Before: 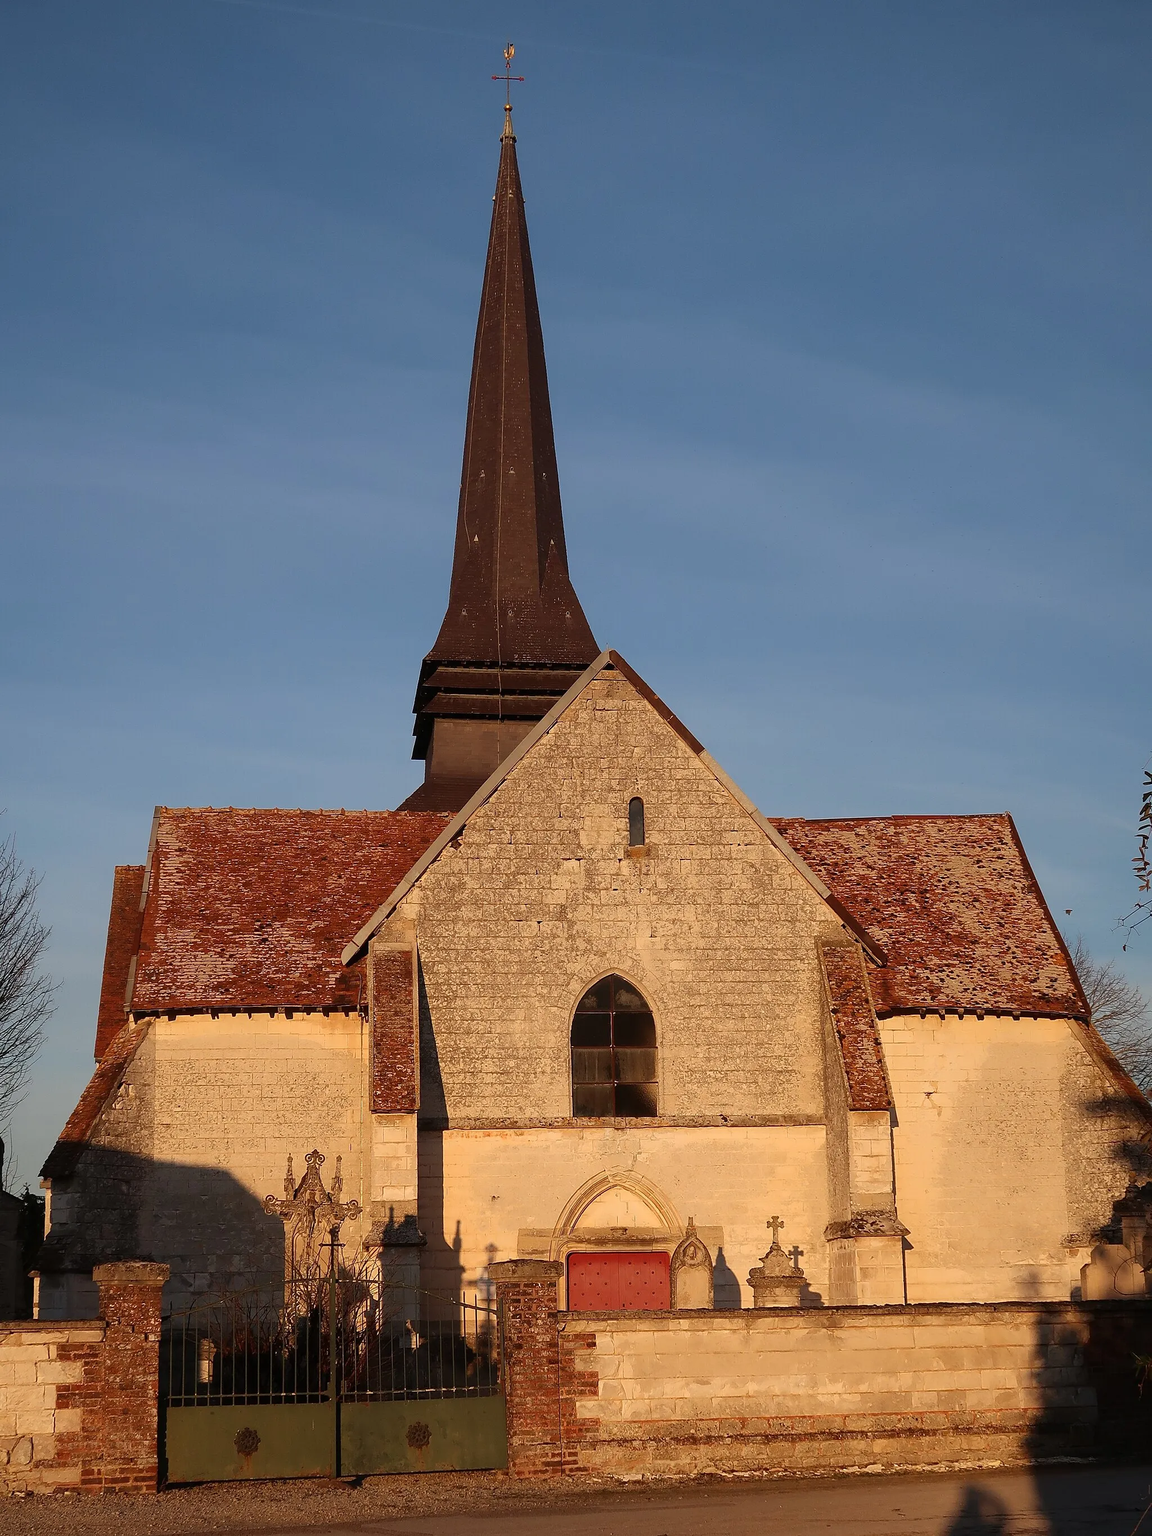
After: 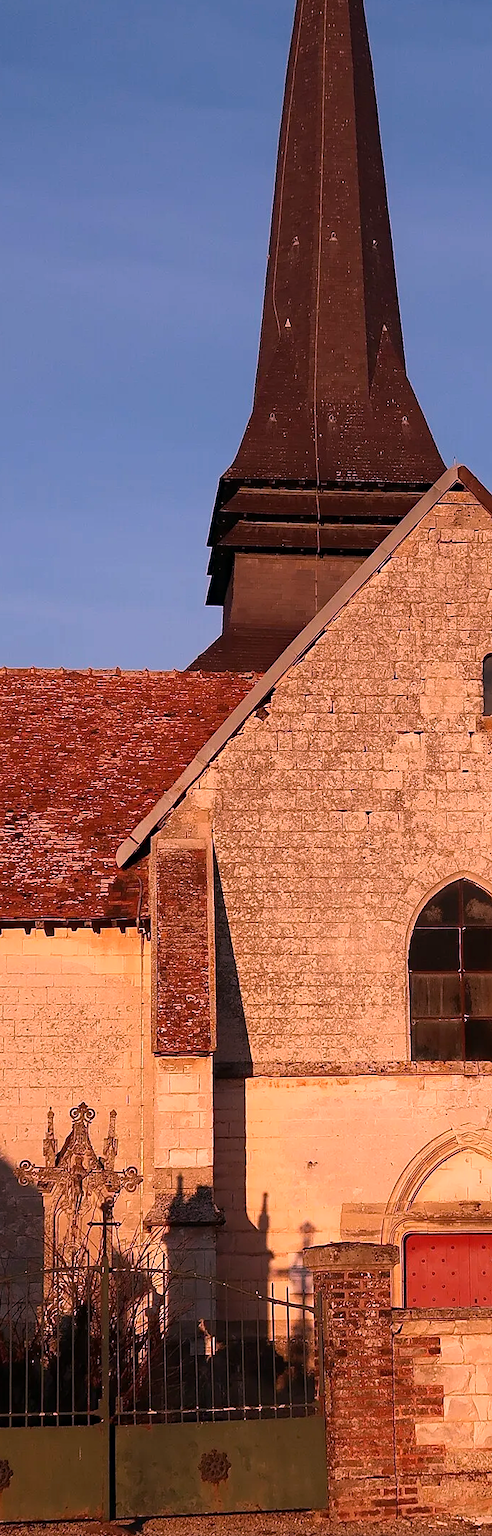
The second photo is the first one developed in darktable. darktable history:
haze removal: compatibility mode true, adaptive false
white balance: red 1.188, blue 1.11
crop and rotate: left 21.77%, top 18.528%, right 44.676%, bottom 2.997%
